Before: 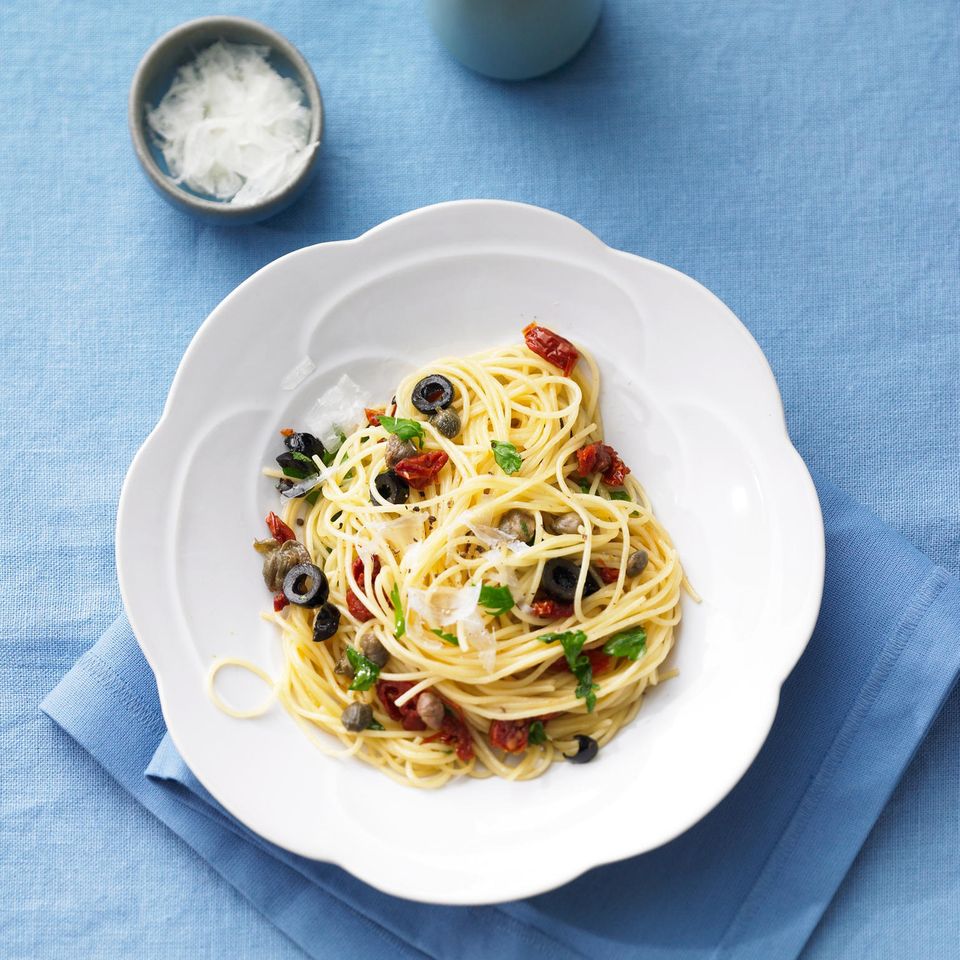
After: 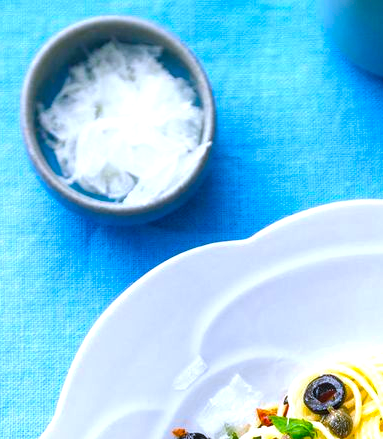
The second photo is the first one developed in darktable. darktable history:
crop and rotate: left 11.271%, top 0.101%, right 48.812%, bottom 54.159%
color balance rgb: shadows lift › chroma 2.046%, shadows lift › hue 215.56°, perceptual saturation grading › global saturation 1.9%, perceptual saturation grading › highlights -1.987%, perceptual saturation grading › mid-tones 4.443%, perceptual saturation grading › shadows 7.28%, perceptual brilliance grading › global brilliance 11.815%, global vibrance 59.567%
color calibration: illuminant as shot in camera, x 0.37, y 0.382, temperature 4315.97 K
local contrast: on, module defaults
